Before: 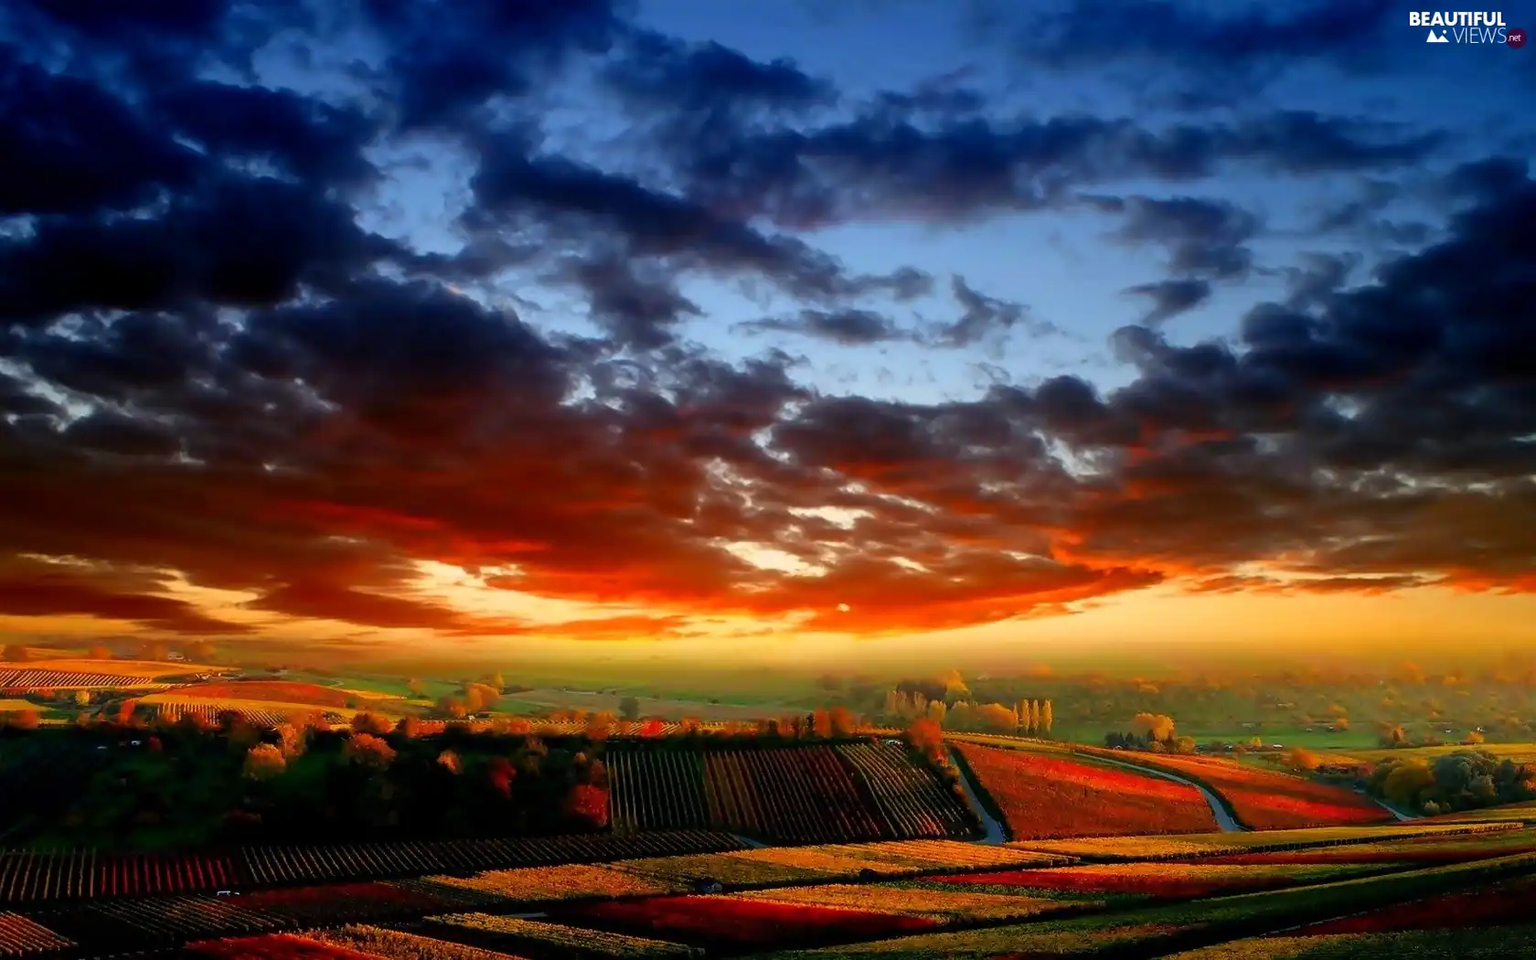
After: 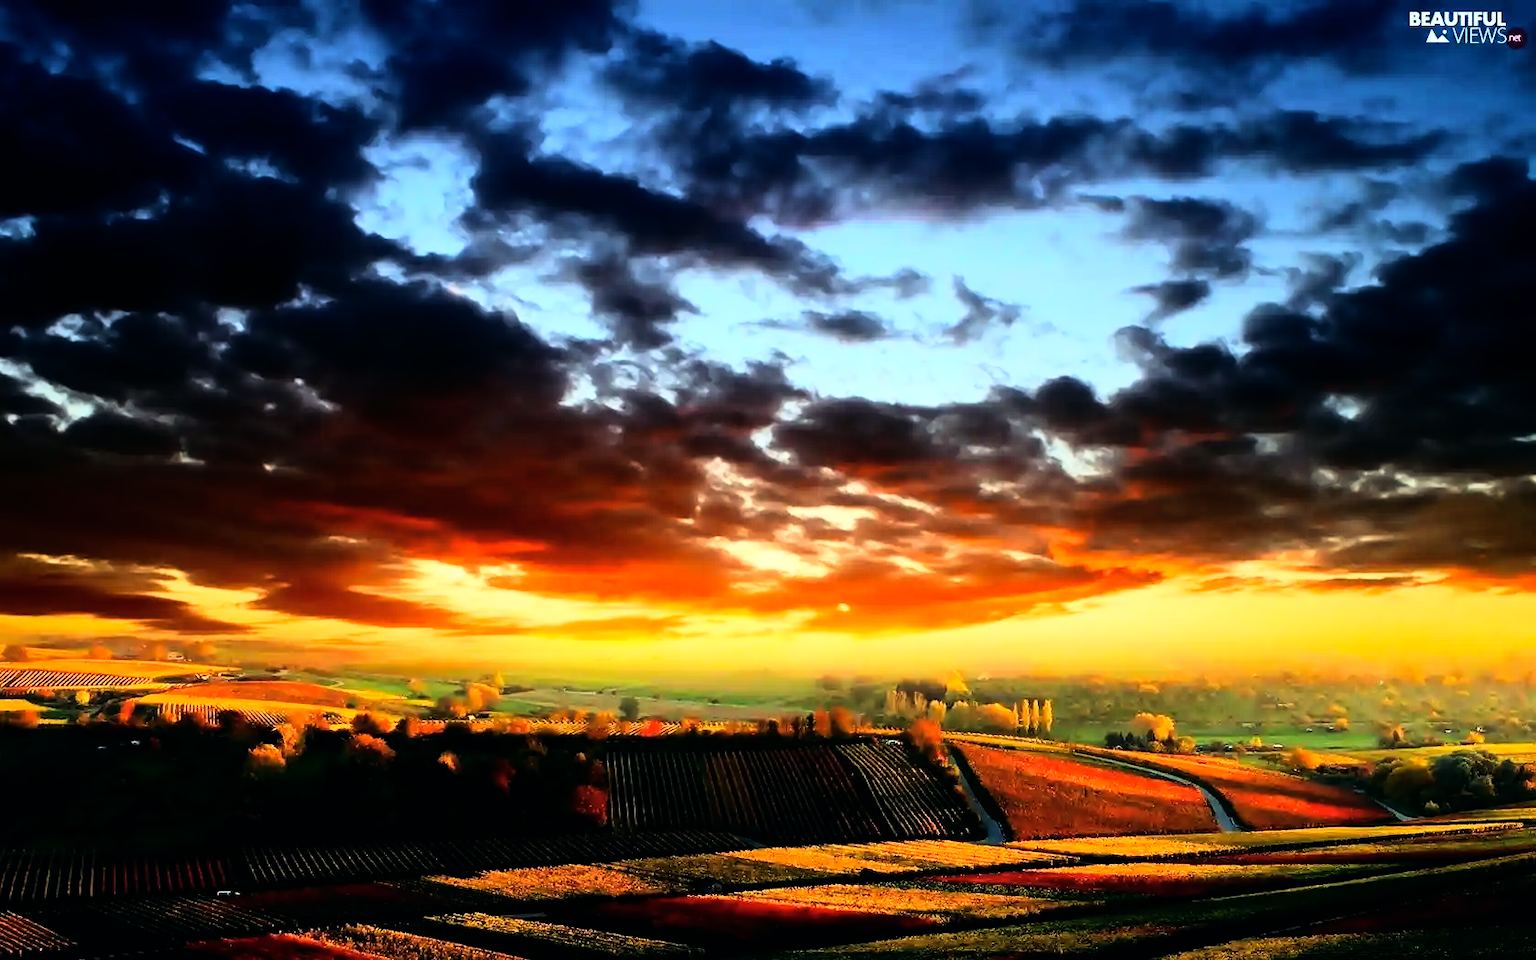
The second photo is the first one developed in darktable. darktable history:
rgb curve: curves: ch0 [(0, 0) (0.21, 0.15) (0.24, 0.21) (0.5, 0.75) (0.75, 0.96) (0.89, 0.99) (1, 1)]; ch1 [(0, 0.02) (0.21, 0.13) (0.25, 0.2) (0.5, 0.67) (0.75, 0.9) (0.89, 0.97) (1, 1)]; ch2 [(0, 0.02) (0.21, 0.13) (0.25, 0.2) (0.5, 0.67) (0.75, 0.9) (0.89, 0.97) (1, 1)], compensate middle gray true
color correction: highlights a* -8, highlights b* 3.1
color balance: lift [1, 0.998, 1.001, 1.002], gamma [1, 1.02, 1, 0.98], gain [1, 1.02, 1.003, 0.98]
